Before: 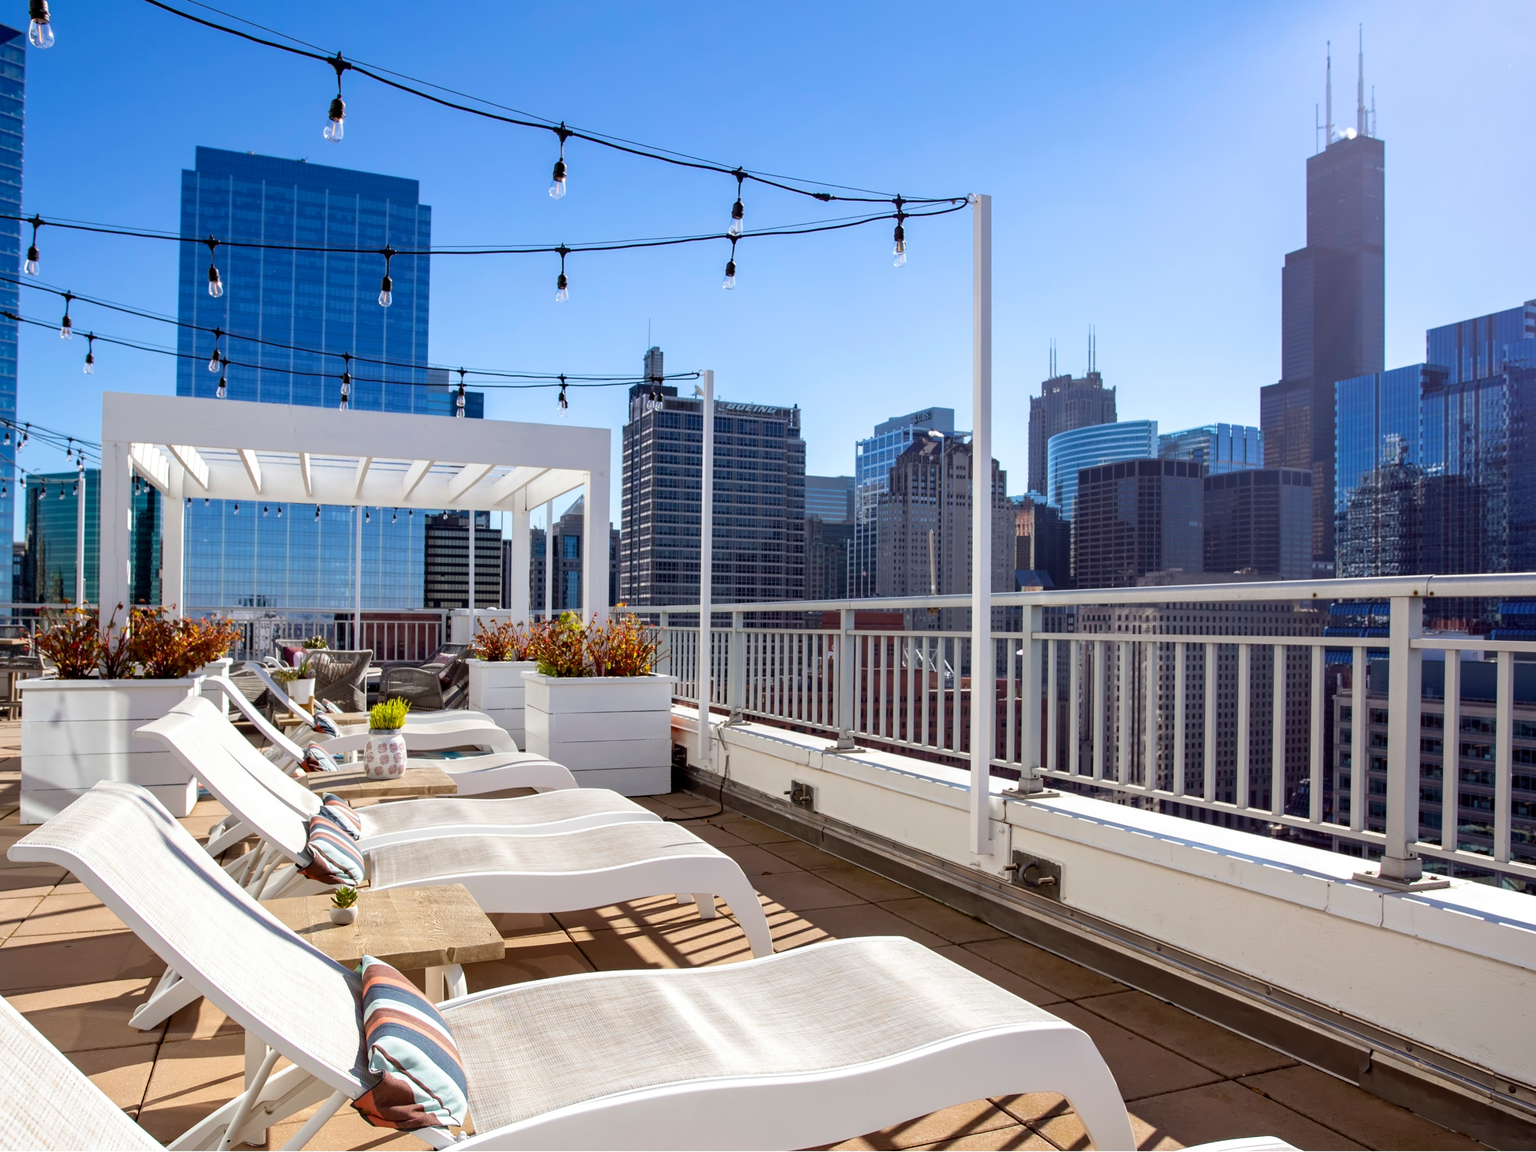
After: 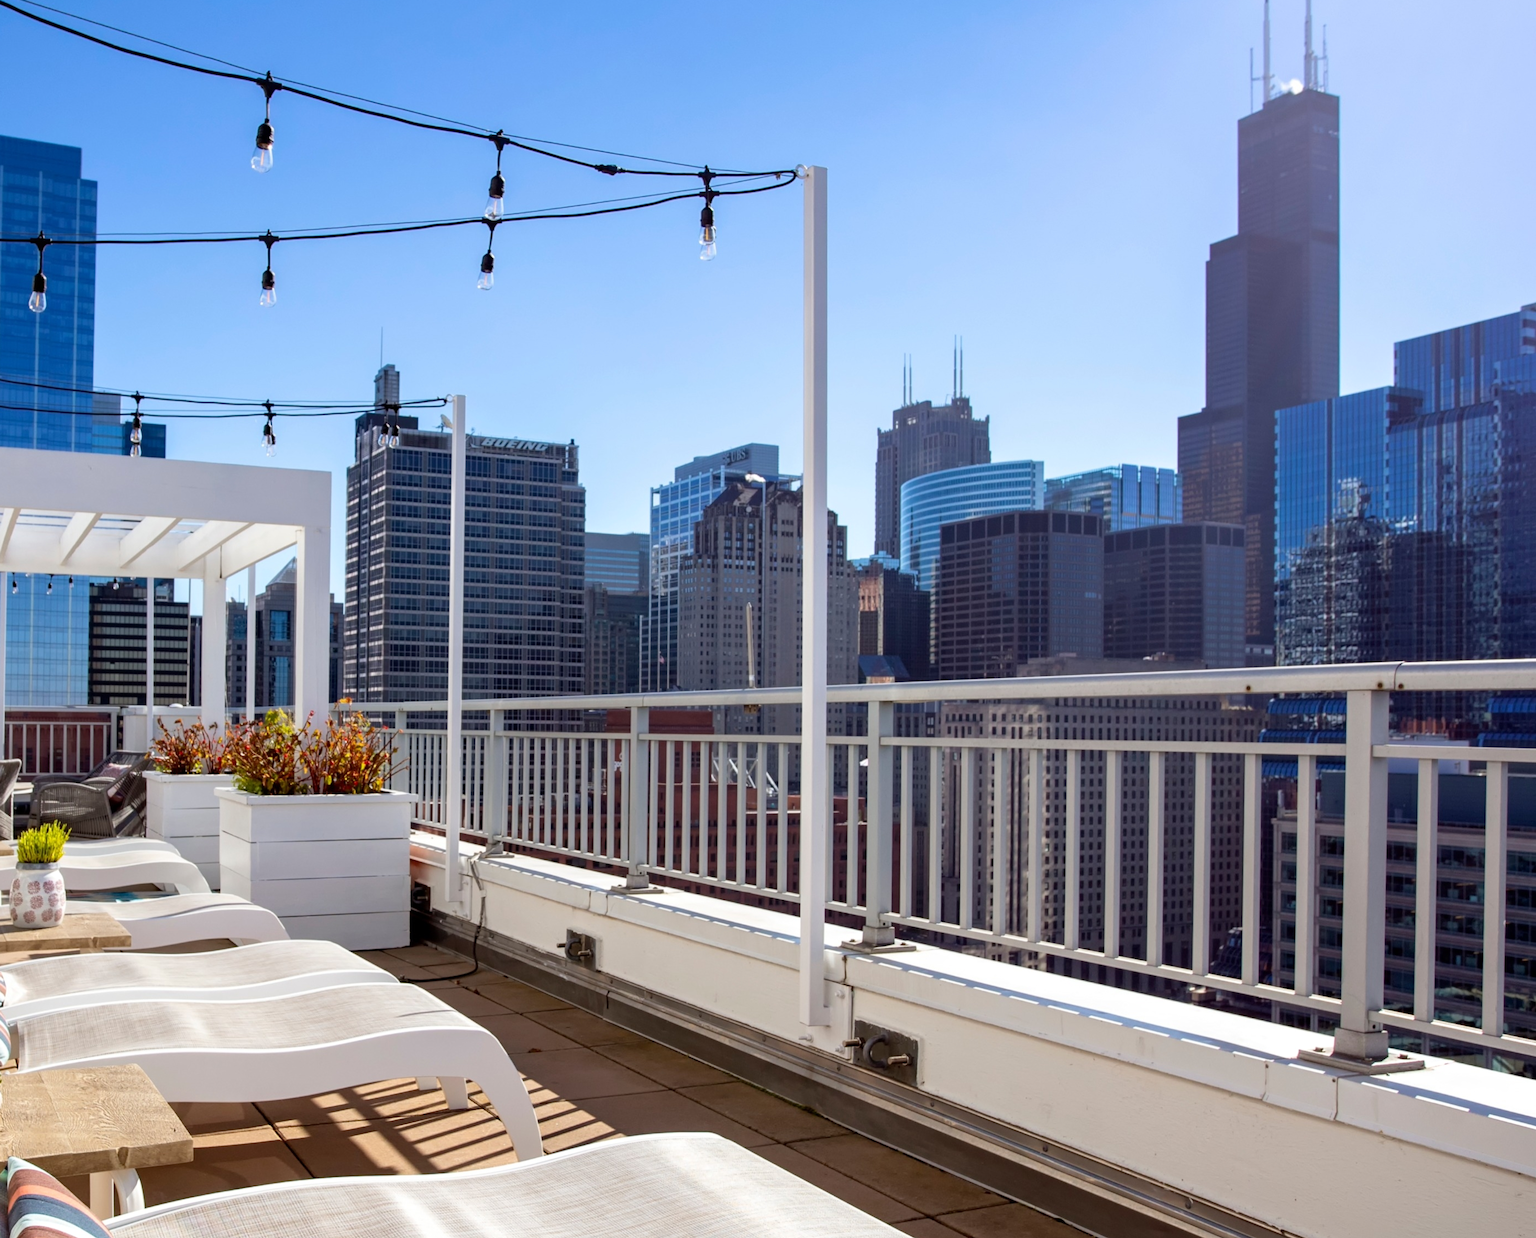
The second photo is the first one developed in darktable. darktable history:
crop: left 23.226%, top 5.852%, bottom 11.629%
tone equalizer: on, module defaults
